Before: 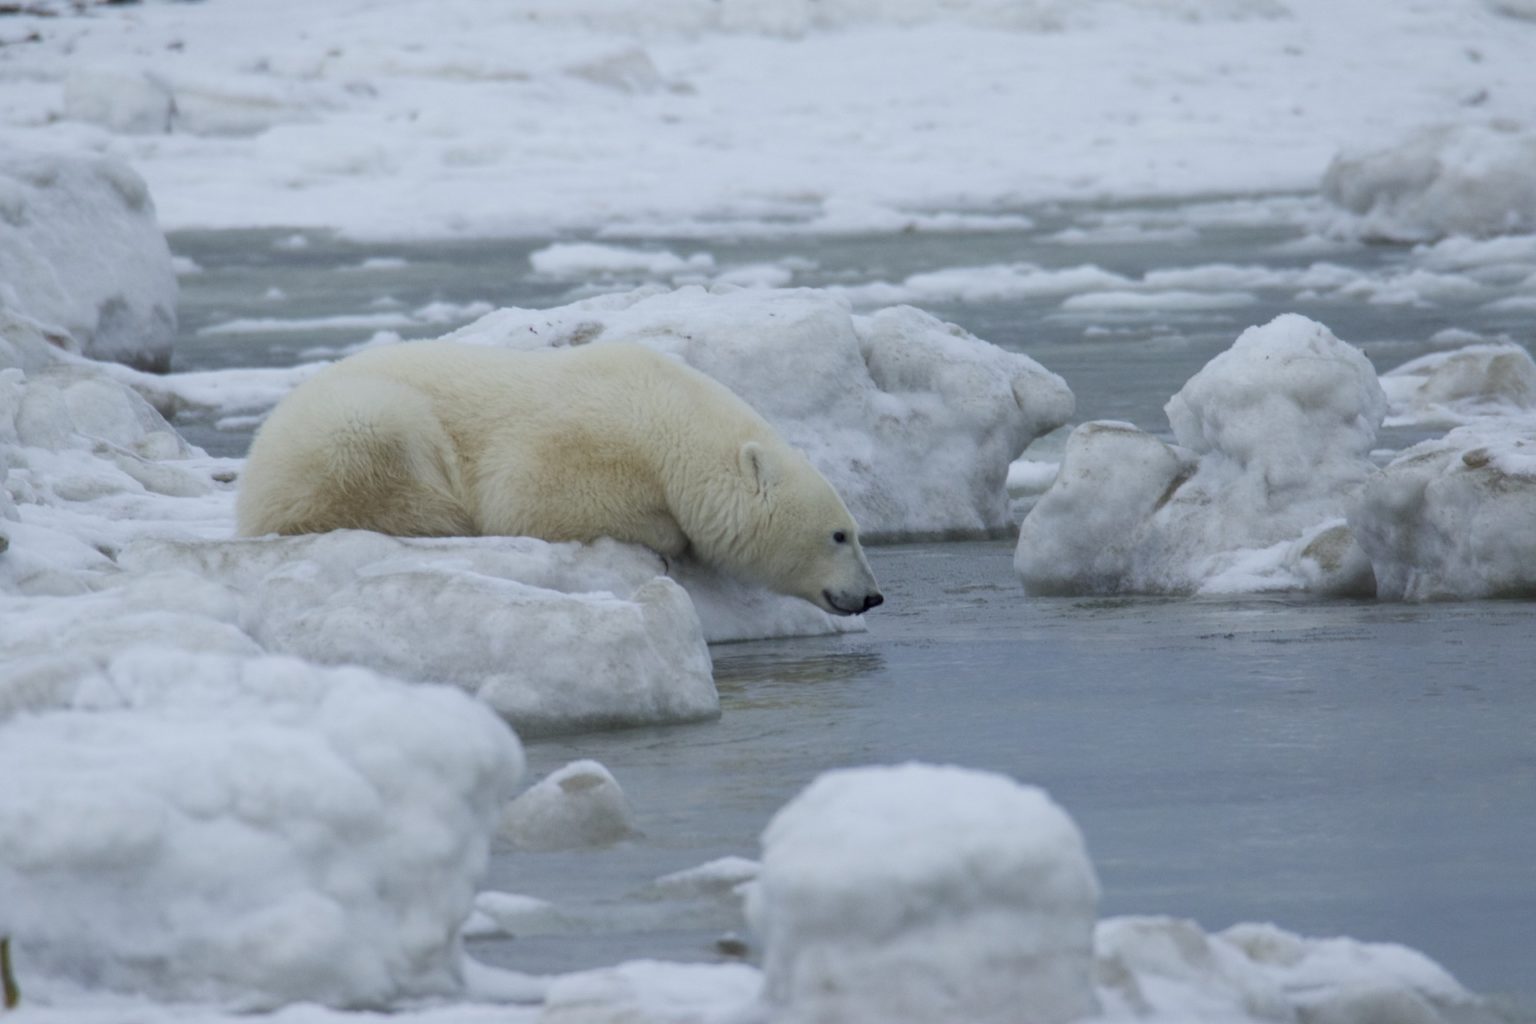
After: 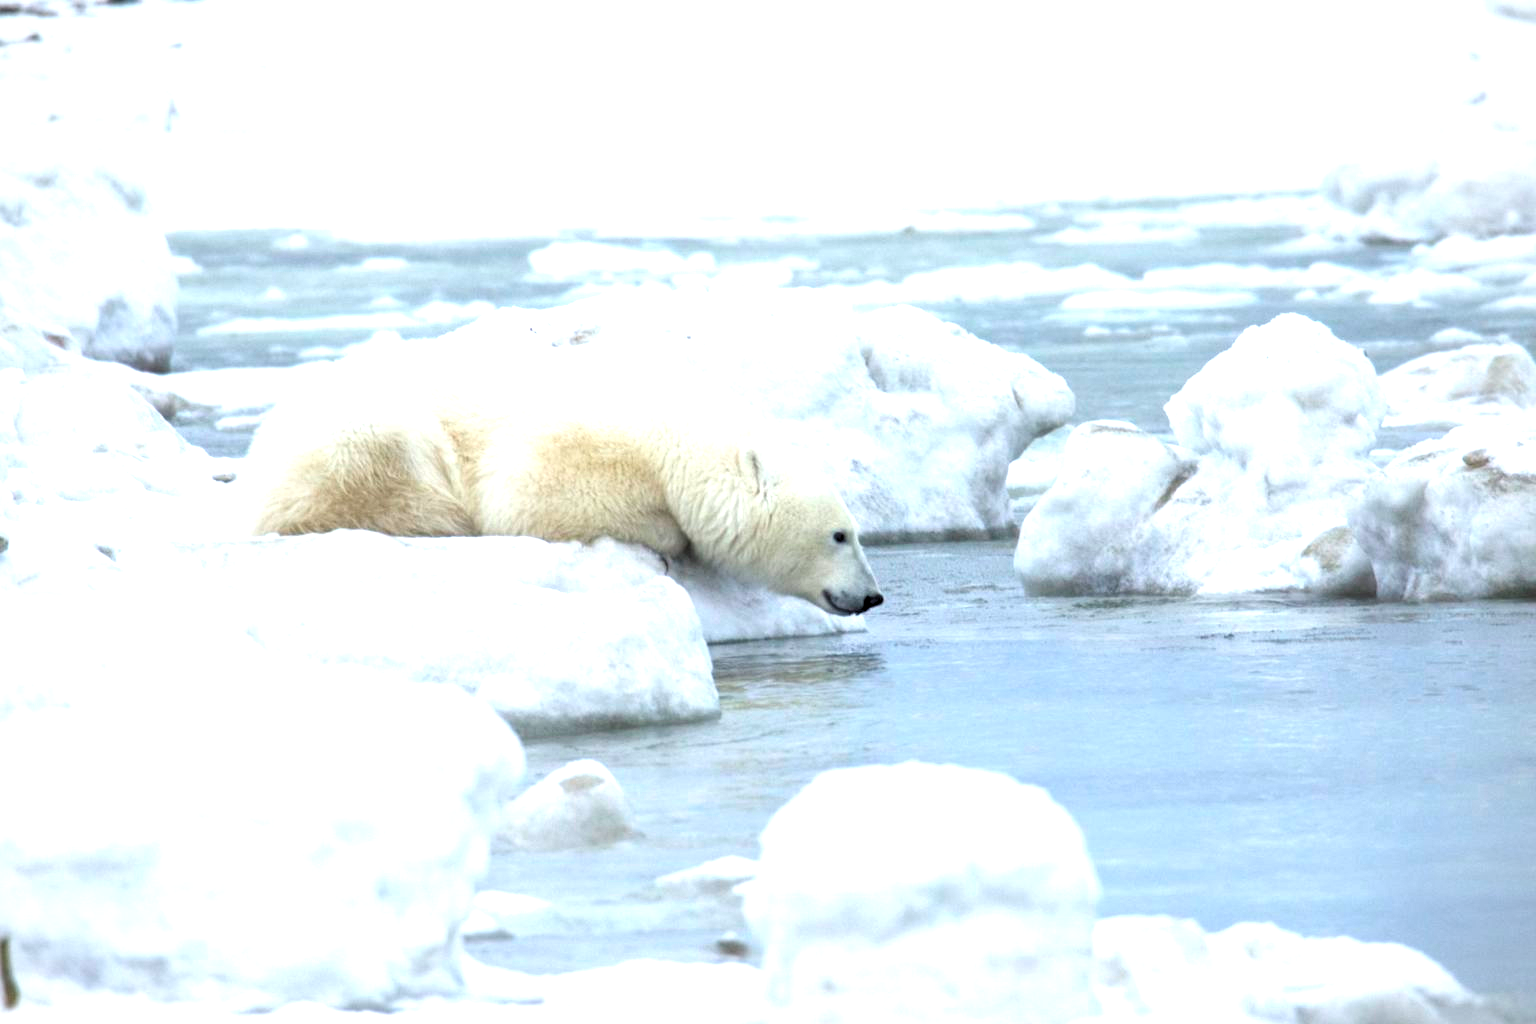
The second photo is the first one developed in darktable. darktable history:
exposure: black level correction 0, exposure 1.457 EV, compensate highlight preservation false
levels: white 99.96%, levels [0.062, 0.494, 0.925]
vignetting: fall-off start 91.48%
